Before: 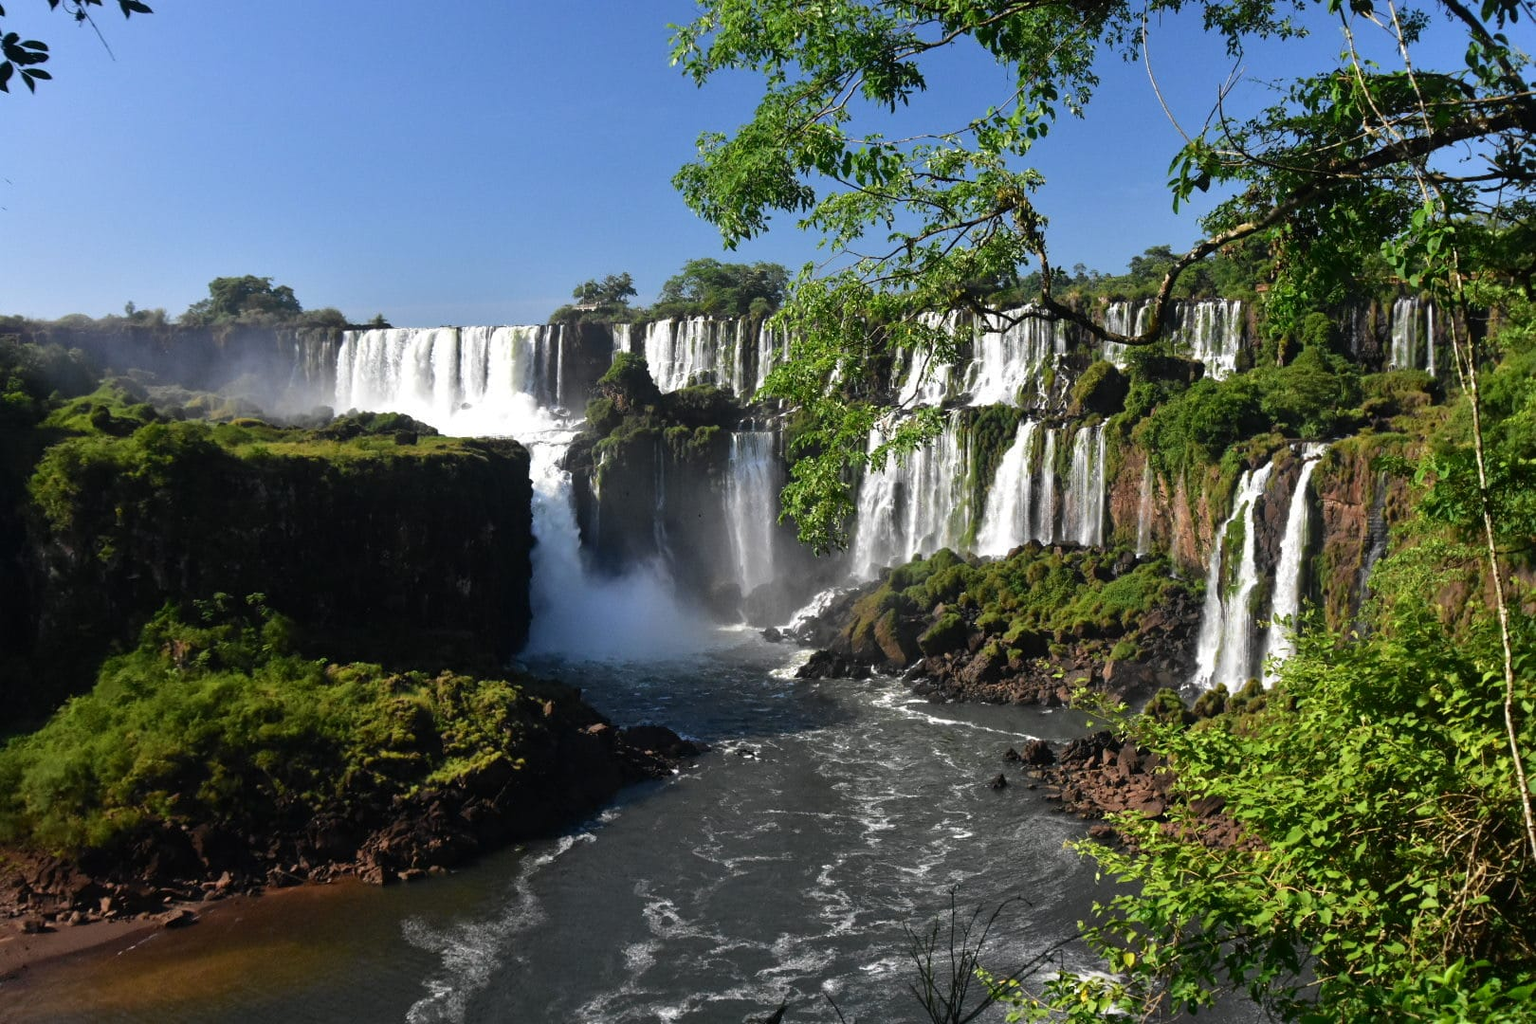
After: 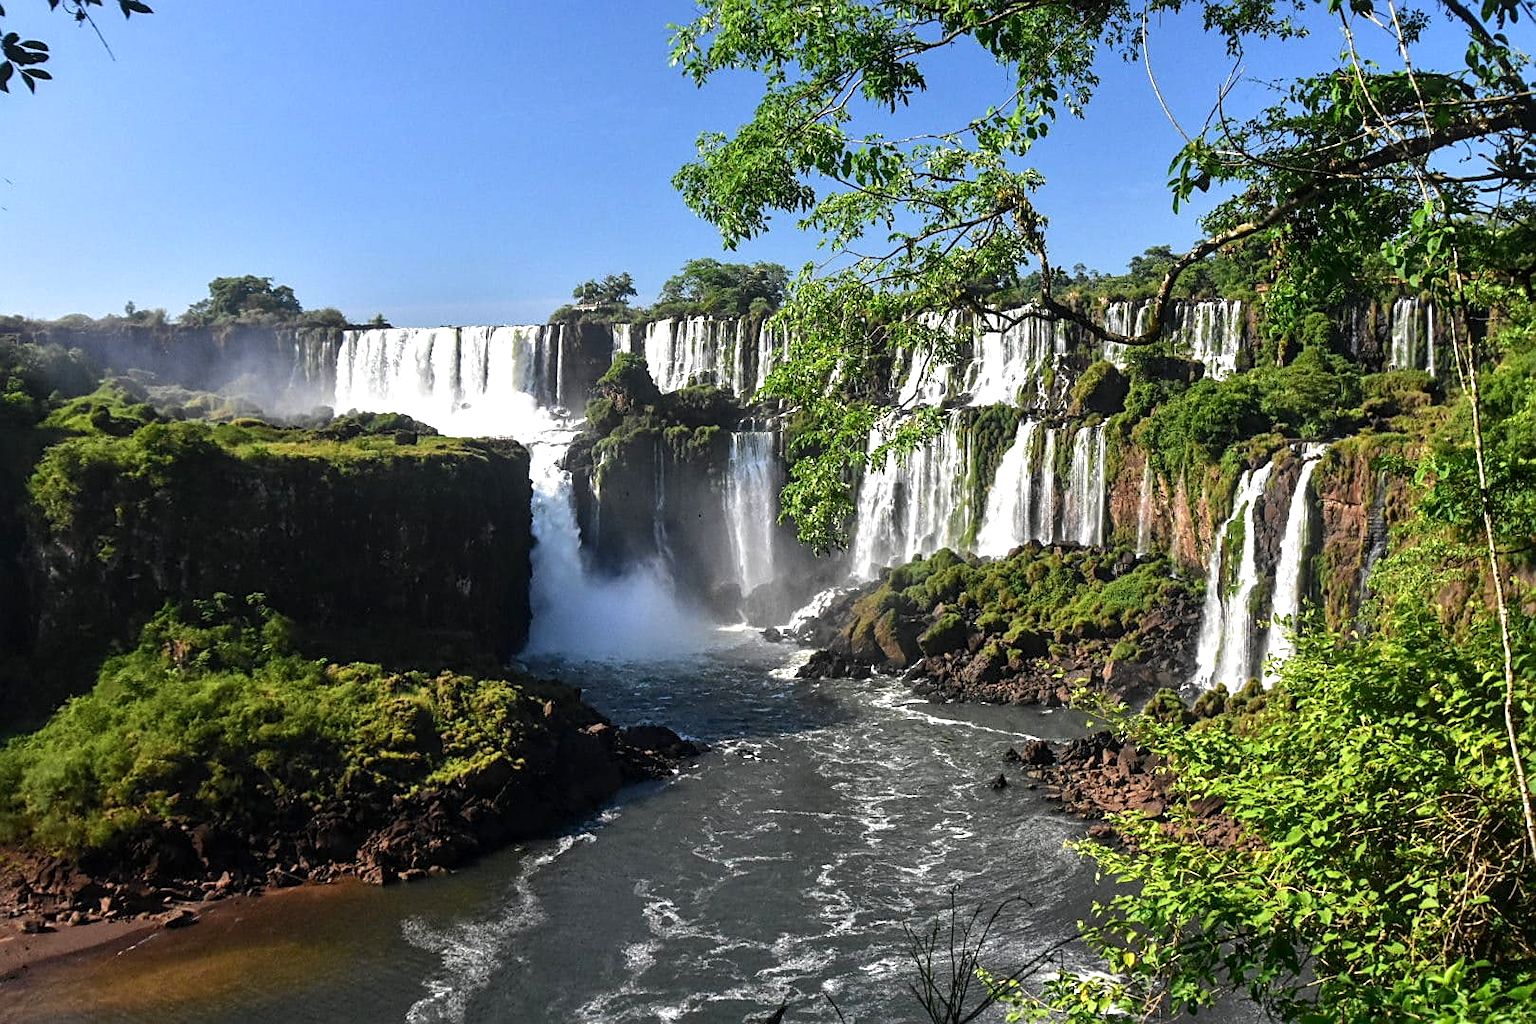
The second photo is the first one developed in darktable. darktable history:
local contrast: on, module defaults
sharpen: on, module defaults
exposure: black level correction 0, exposure 0.499 EV, compensate highlight preservation false
